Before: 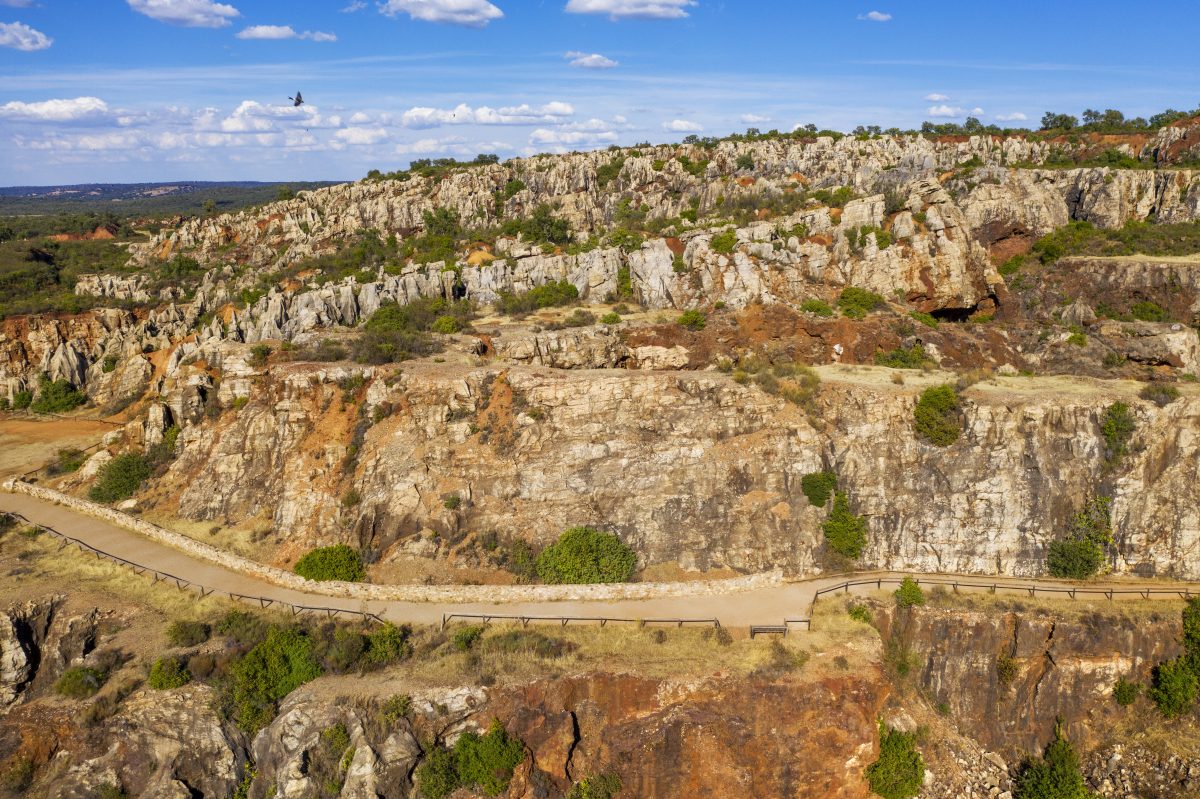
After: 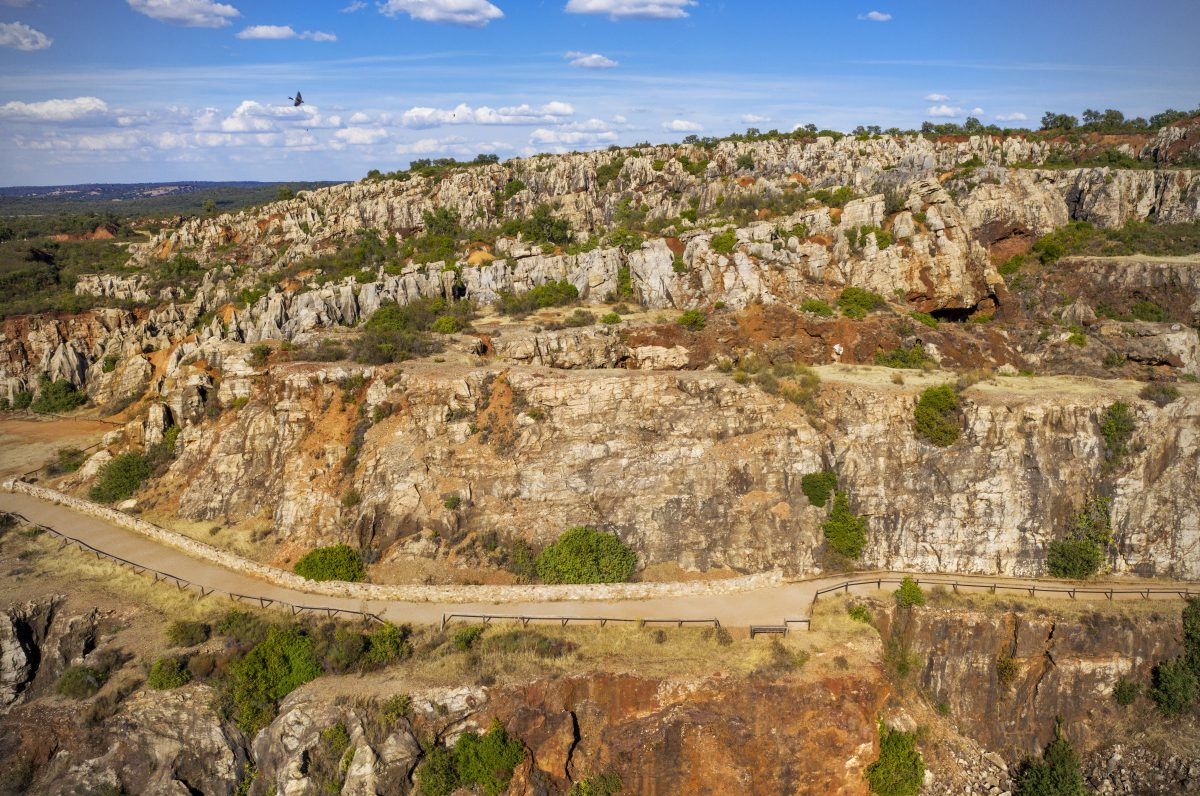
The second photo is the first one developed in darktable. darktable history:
vignetting: fall-off start 79.88%
crop: top 0.05%, bottom 0.098%
